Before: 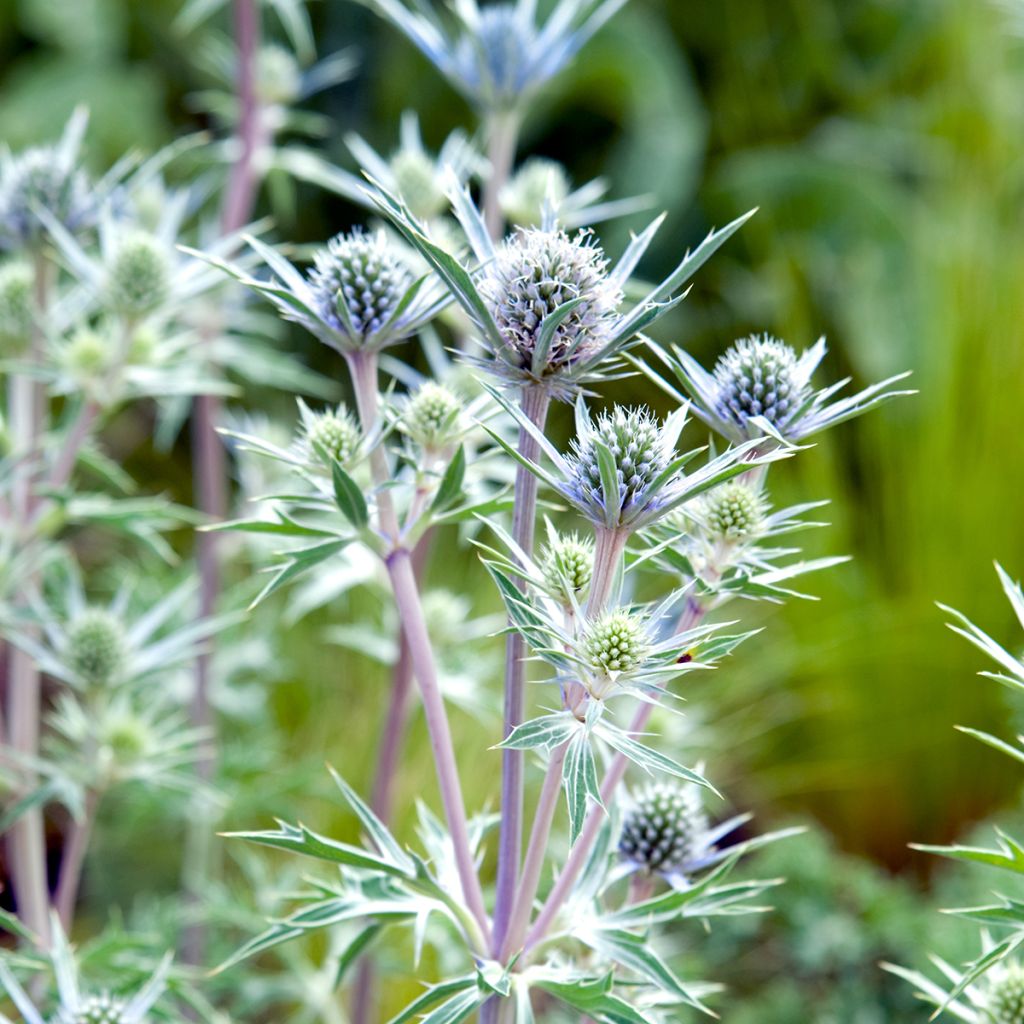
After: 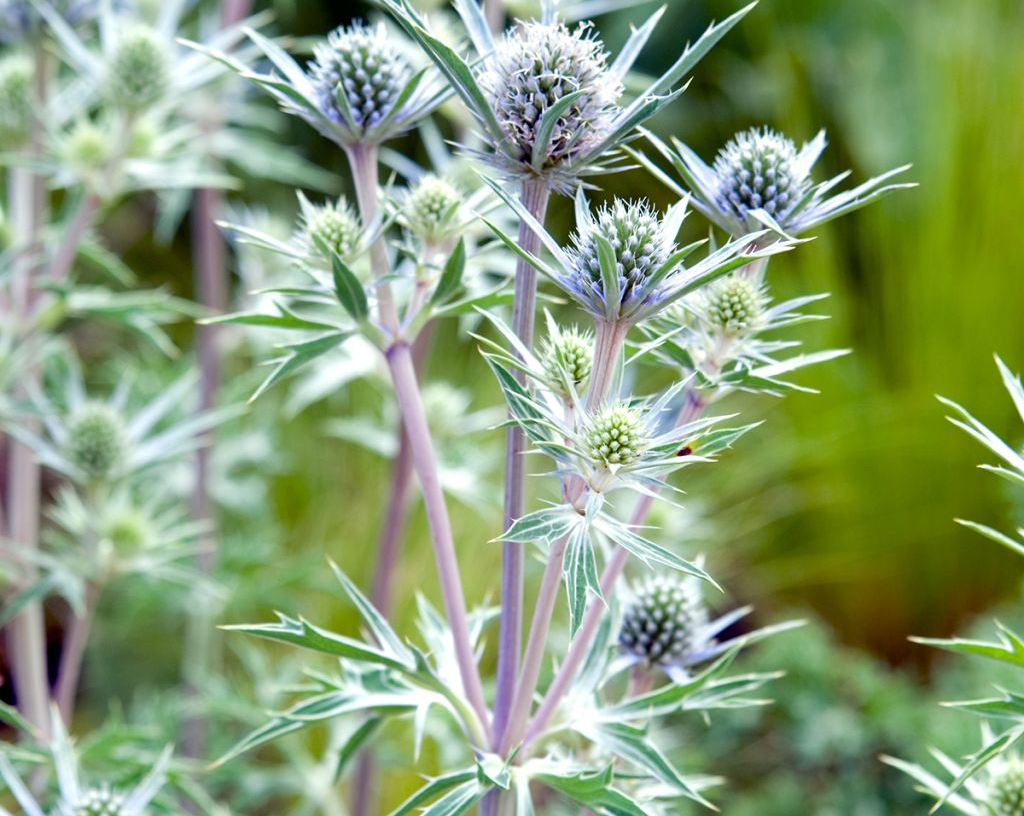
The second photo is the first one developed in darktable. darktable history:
crop and rotate: top 20.222%
